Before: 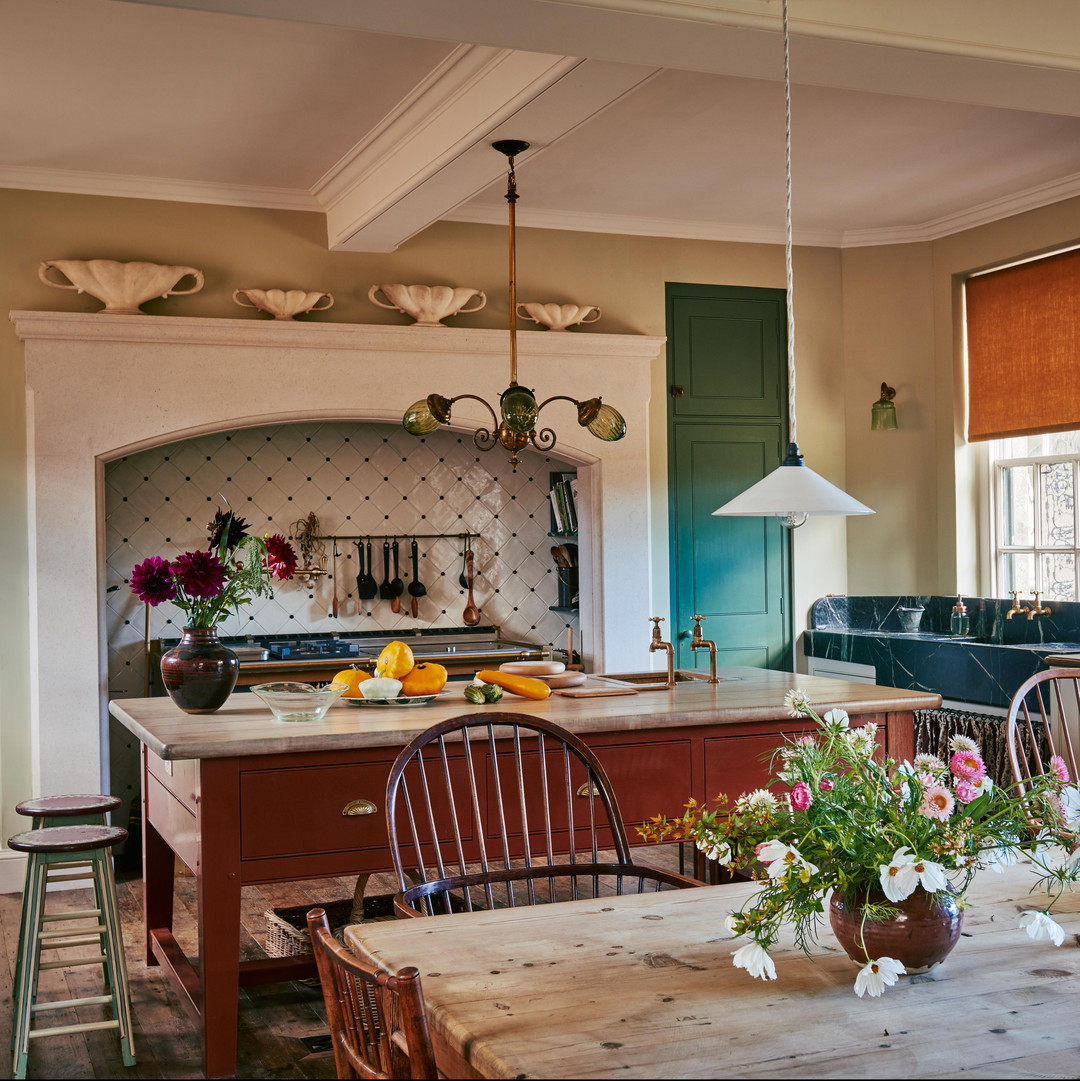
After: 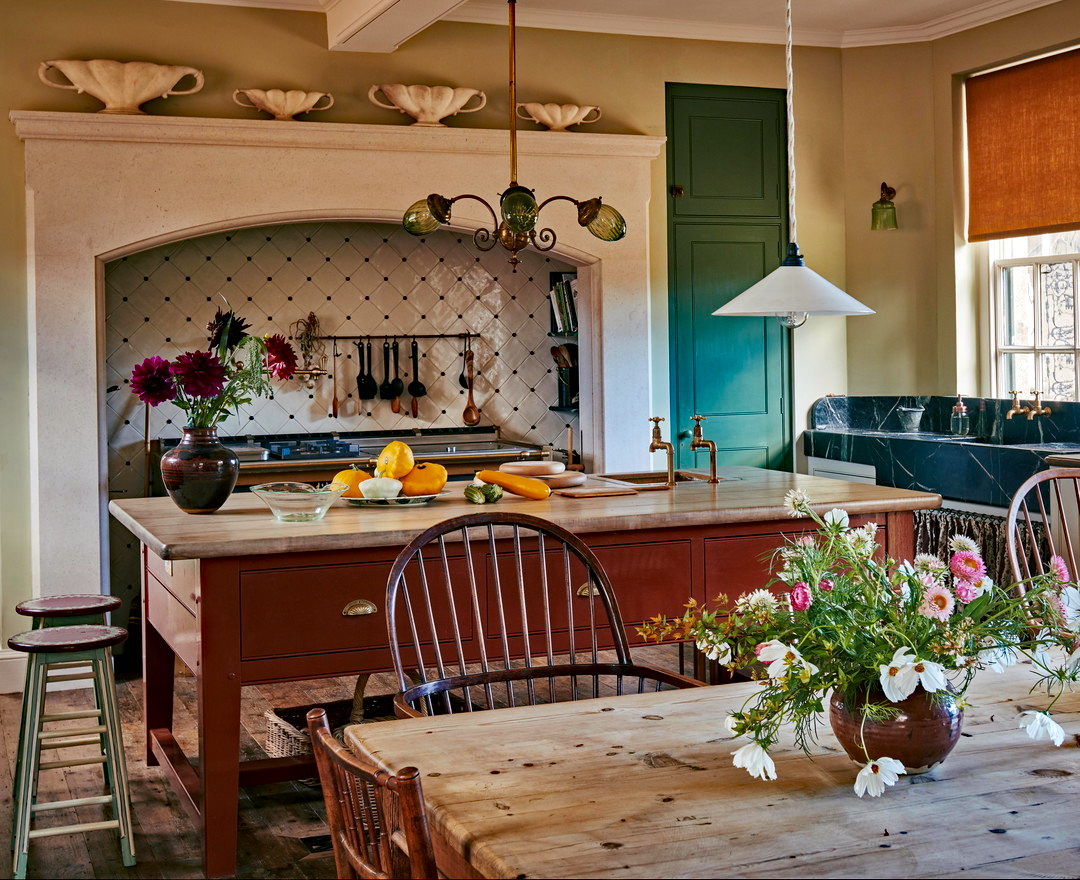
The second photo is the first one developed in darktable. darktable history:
local contrast: mode bilateral grid, contrast 20, coarseness 50, detail 120%, midtone range 0.2
haze removal: strength 0.4, distance 0.22, compatibility mode true, adaptive false
crop and rotate: top 18.507%
